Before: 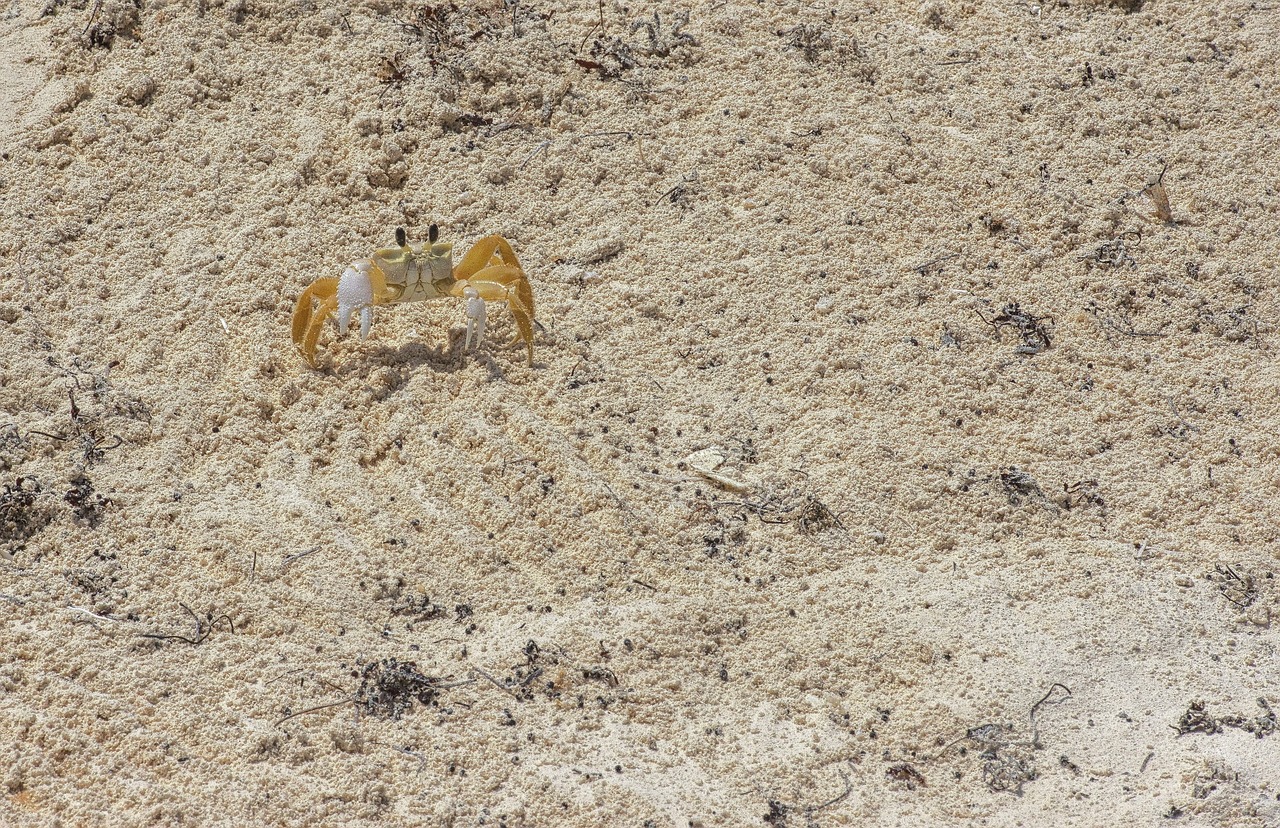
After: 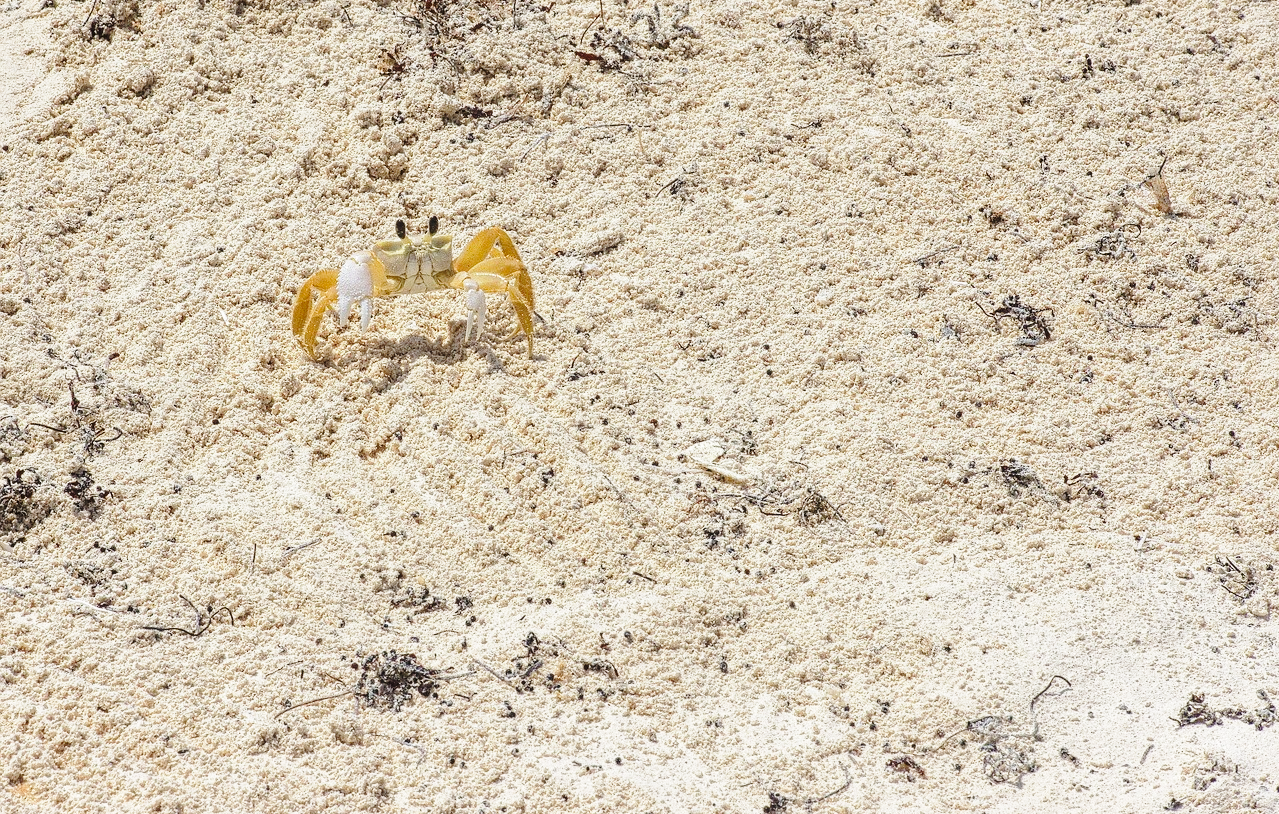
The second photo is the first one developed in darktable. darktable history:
crop: top 1.05%, right 0.054%
base curve: curves: ch0 [(0, 0) (0.028, 0.03) (0.121, 0.232) (0.46, 0.748) (0.859, 0.968) (1, 1)], preserve colors none
